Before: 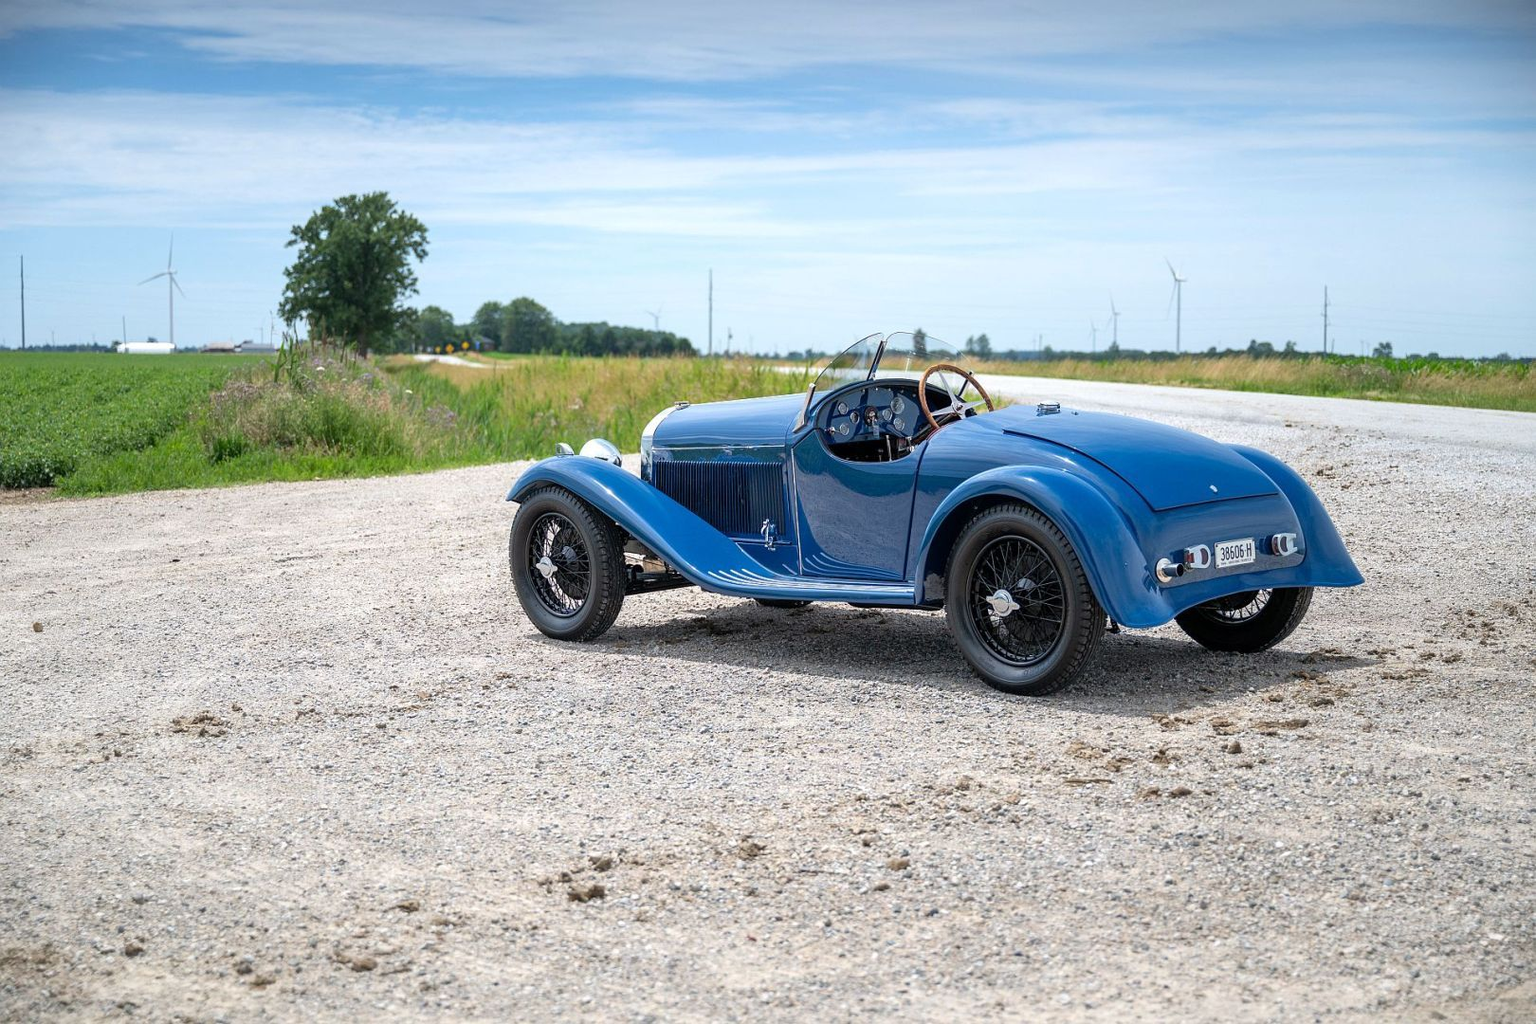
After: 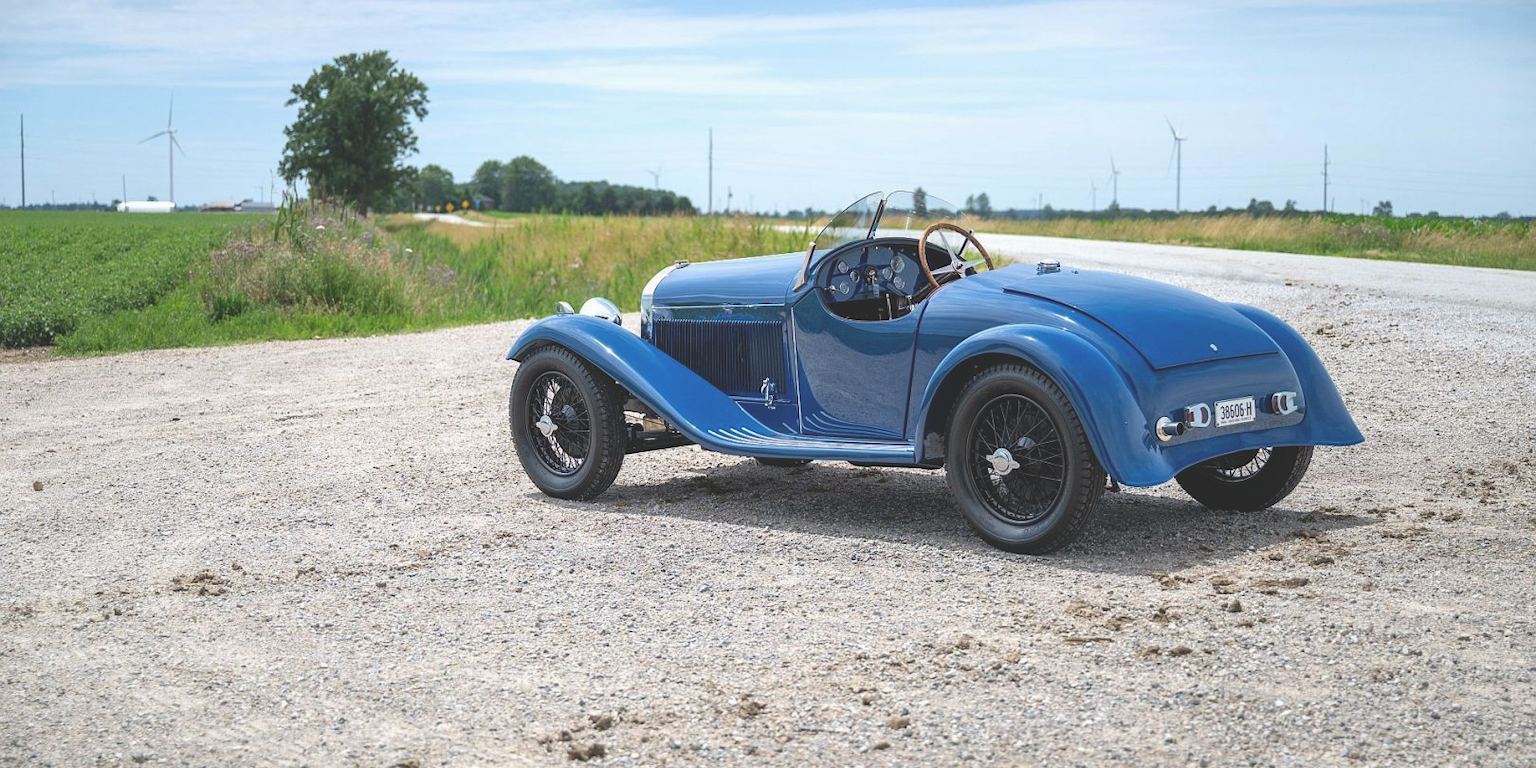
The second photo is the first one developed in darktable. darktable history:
crop: top 13.819%, bottom 11.169%
exposure: black level correction -0.023, exposure -0.039 EV, compensate highlight preservation false
